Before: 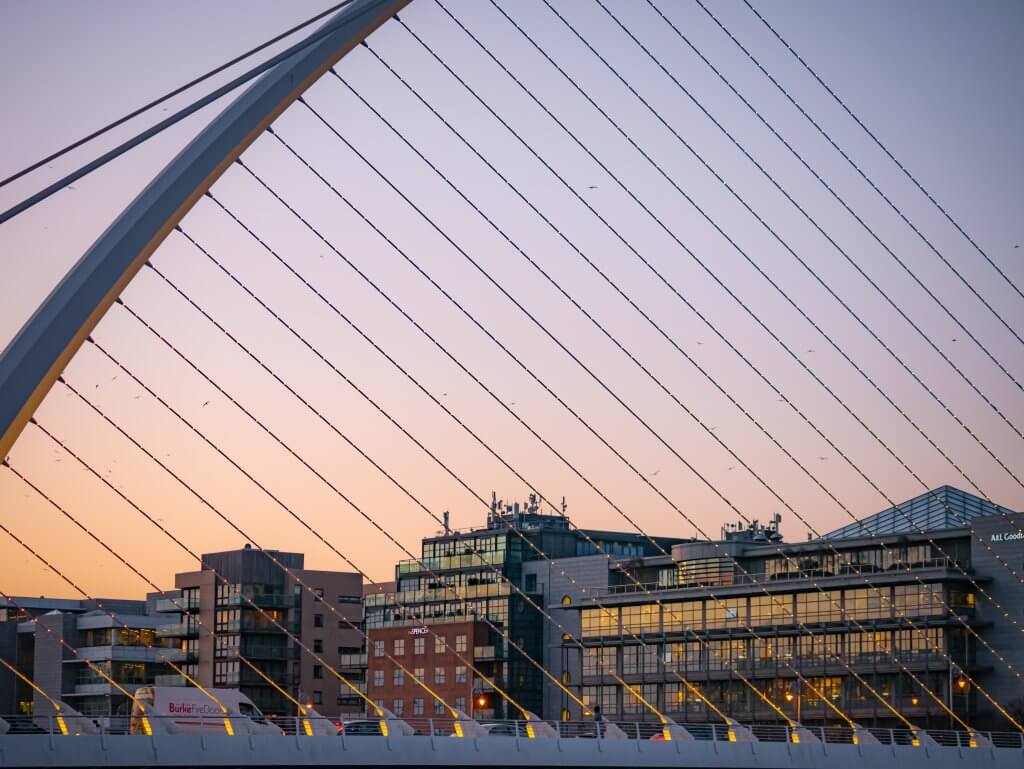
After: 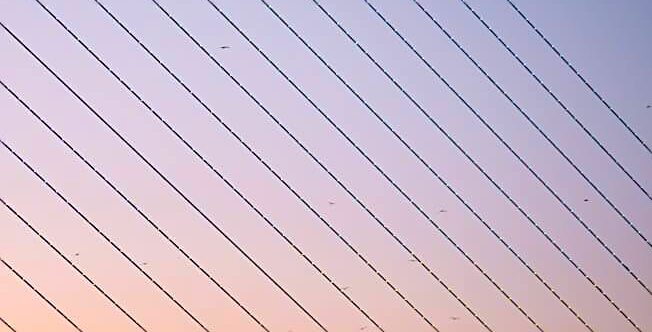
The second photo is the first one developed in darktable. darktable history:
sharpen: on, module defaults
base curve: curves: ch0 [(0, 0) (0.472, 0.455) (1, 1)], preserve colors none
crop: left 36.005%, top 18.293%, right 0.31%, bottom 38.444%
color balance rgb: perceptual saturation grading › global saturation 25%, perceptual brilliance grading › mid-tones 10%, perceptual brilliance grading › shadows 15%, global vibrance 20%
